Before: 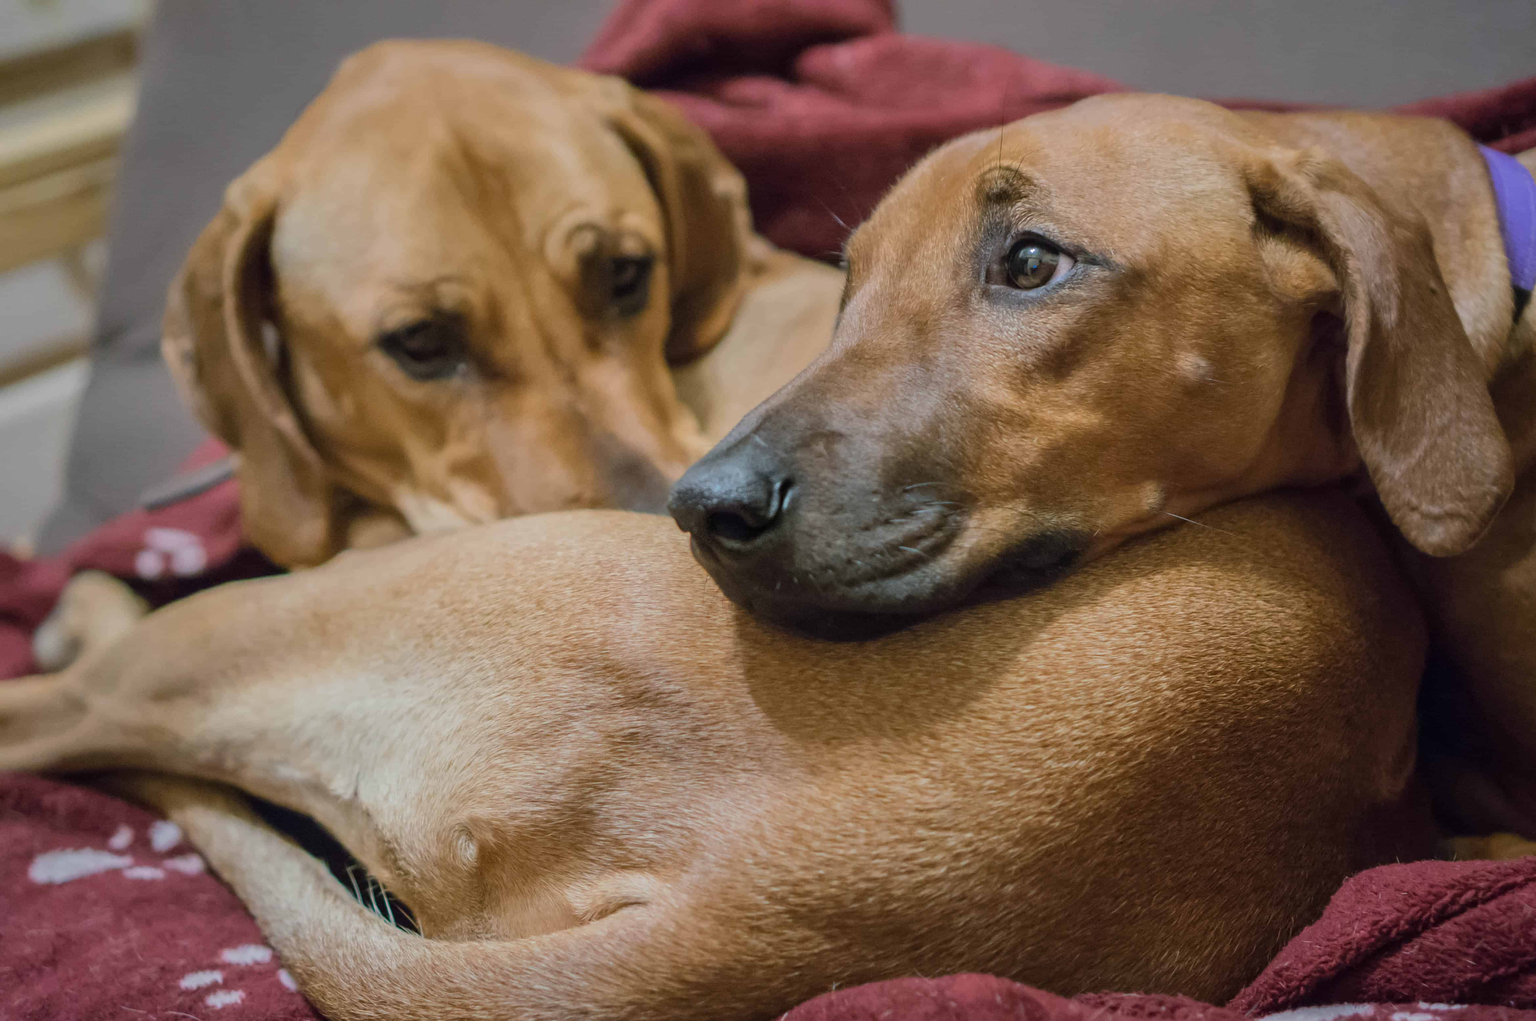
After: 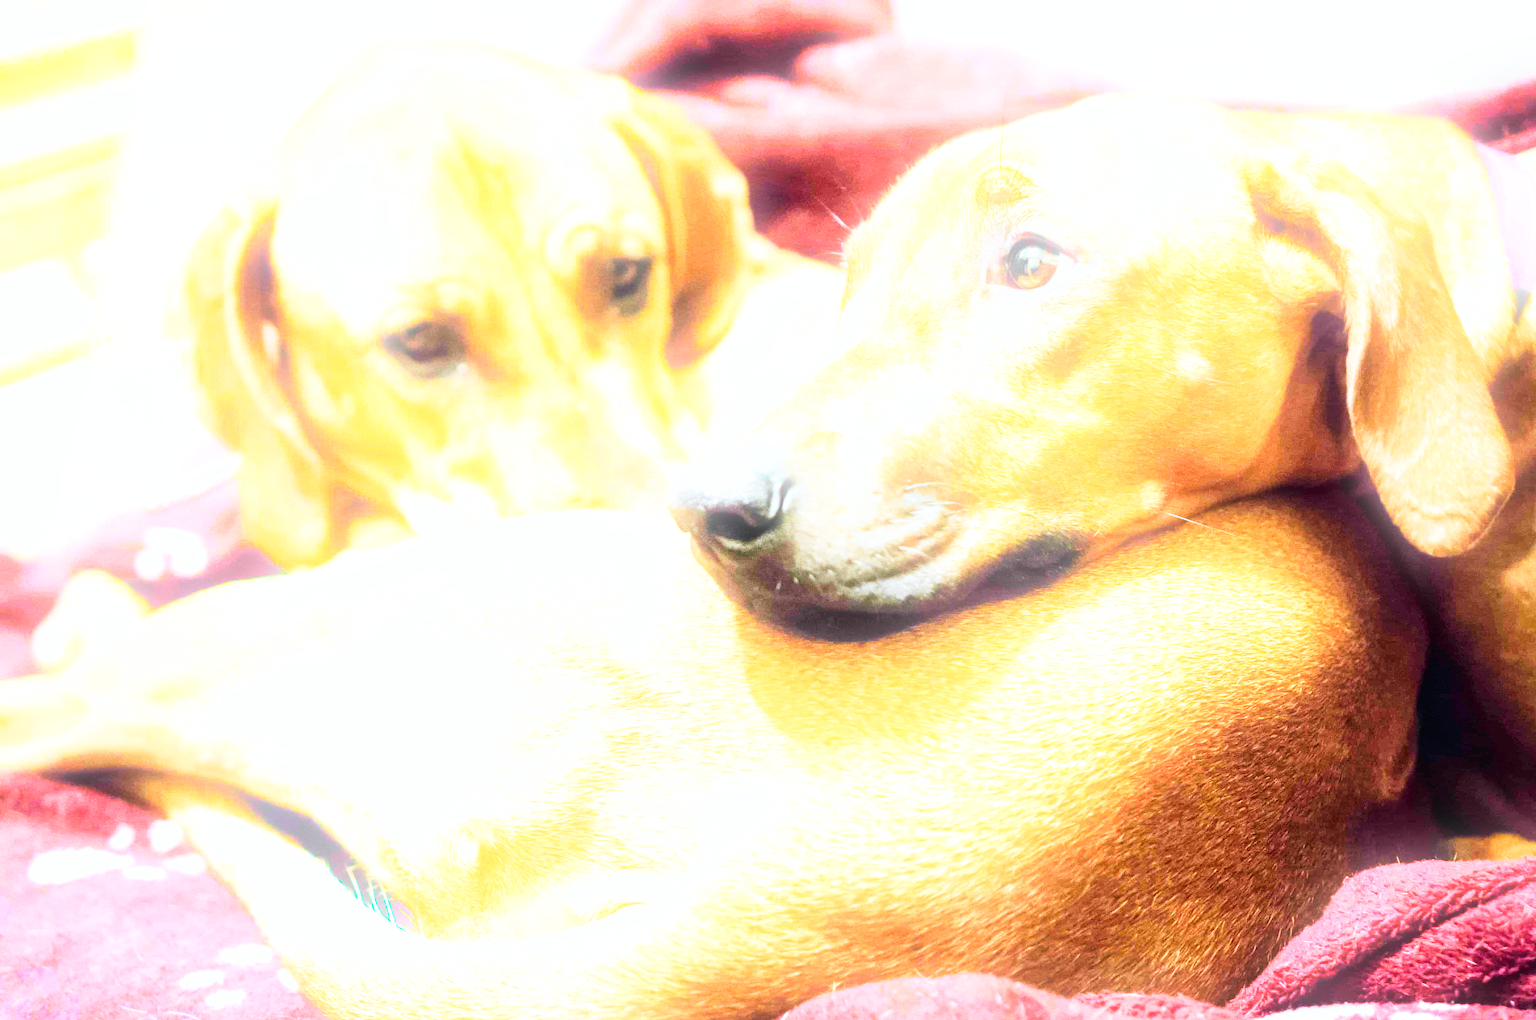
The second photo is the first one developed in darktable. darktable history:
exposure: black level correction 0.001, exposure 1.646 EV, compensate exposure bias true, compensate highlight preservation false
bloom: threshold 82.5%, strength 16.25%
tone curve: curves: ch0 [(0, 0.009) (0.037, 0.035) (0.131, 0.126) (0.275, 0.28) (0.476, 0.514) (0.617, 0.667) (0.704, 0.759) (0.813, 0.863) (0.911, 0.931) (0.997, 1)]; ch1 [(0, 0) (0.318, 0.271) (0.444, 0.438) (0.493, 0.496) (0.508, 0.5) (0.534, 0.535) (0.57, 0.582) (0.65, 0.664) (0.746, 0.764) (1, 1)]; ch2 [(0, 0) (0.246, 0.24) (0.36, 0.381) (0.415, 0.434) (0.476, 0.492) (0.502, 0.499) (0.522, 0.518) (0.533, 0.534) (0.586, 0.598) (0.634, 0.643) (0.706, 0.717) (0.853, 0.83) (1, 0.951)], color space Lab, independent channels, preserve colors none
base curve: curves: ch0 [(0, 0) (0.007, 0.004) (0.027, 0.03) (0.046, 0.07) (0.207, 0.54) (0.442, 0.872) (0.673, 0.972) (1, 1)], preserve colors none
